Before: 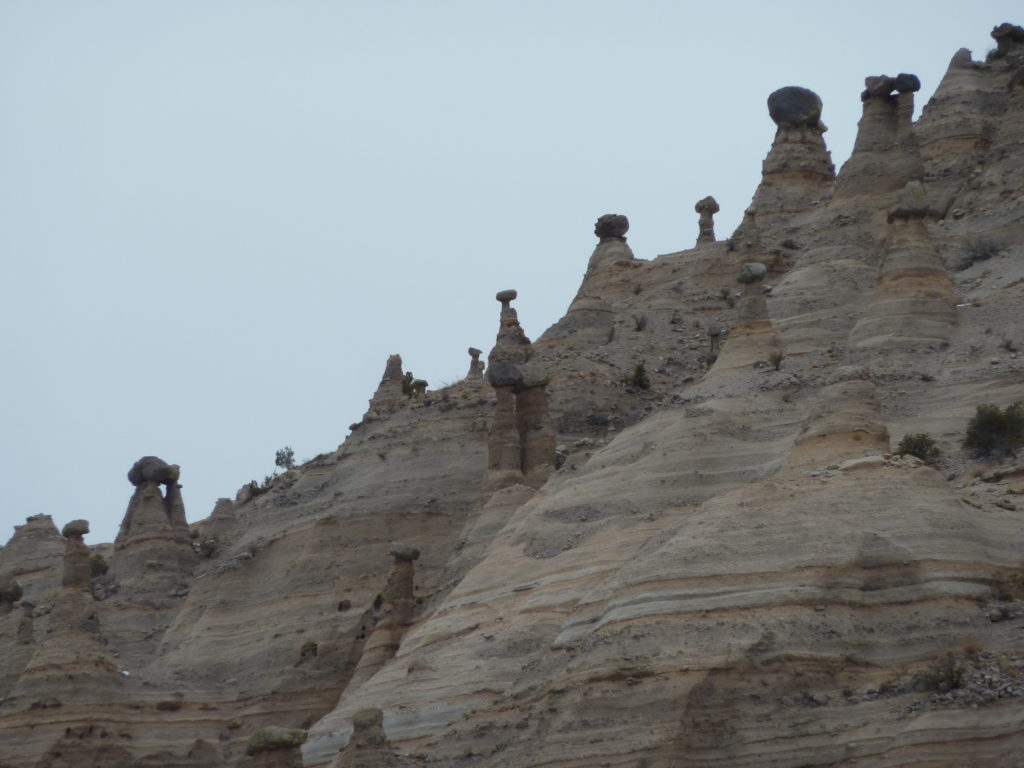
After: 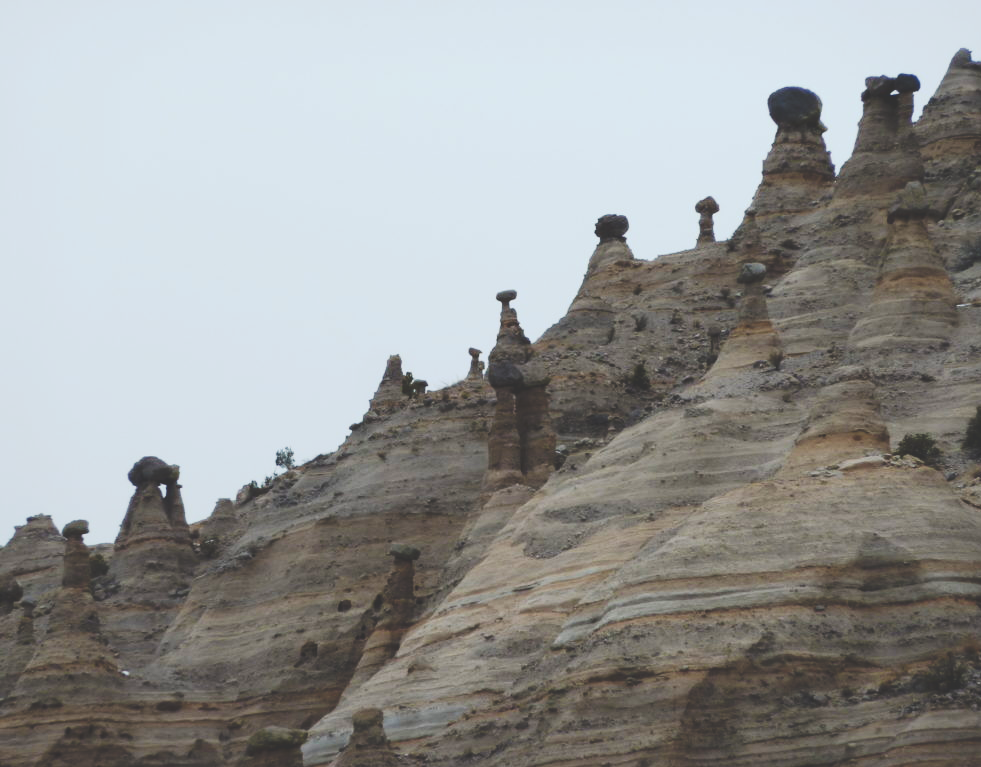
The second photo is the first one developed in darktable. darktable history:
exposure: black level correction 0, exposure 0.2 EV, compensate exposure bias true, compensate highlight preservation false
crop: right 4.126%, bottom 0.031%
tone curve: curves: ch0 [(0, 0) (0.003, 0.19) (0.011, 0.192) (0.025, 0.192) (0.044, 0.194) (0.069, 0.196) (0.1, 0.197) (0.136, 0.198) (0.177, 0.216) (0.224, 0.236) (0.277, 0.269) (0.335, 0.331) (0.399, 0.418) (0.468, 0.515) (0.543, 0.621) (0.623, 0.725) (0.709, 0.804) (0.801, 0.859) (0.898, 0.913) (1, 1)], preserve colors none
